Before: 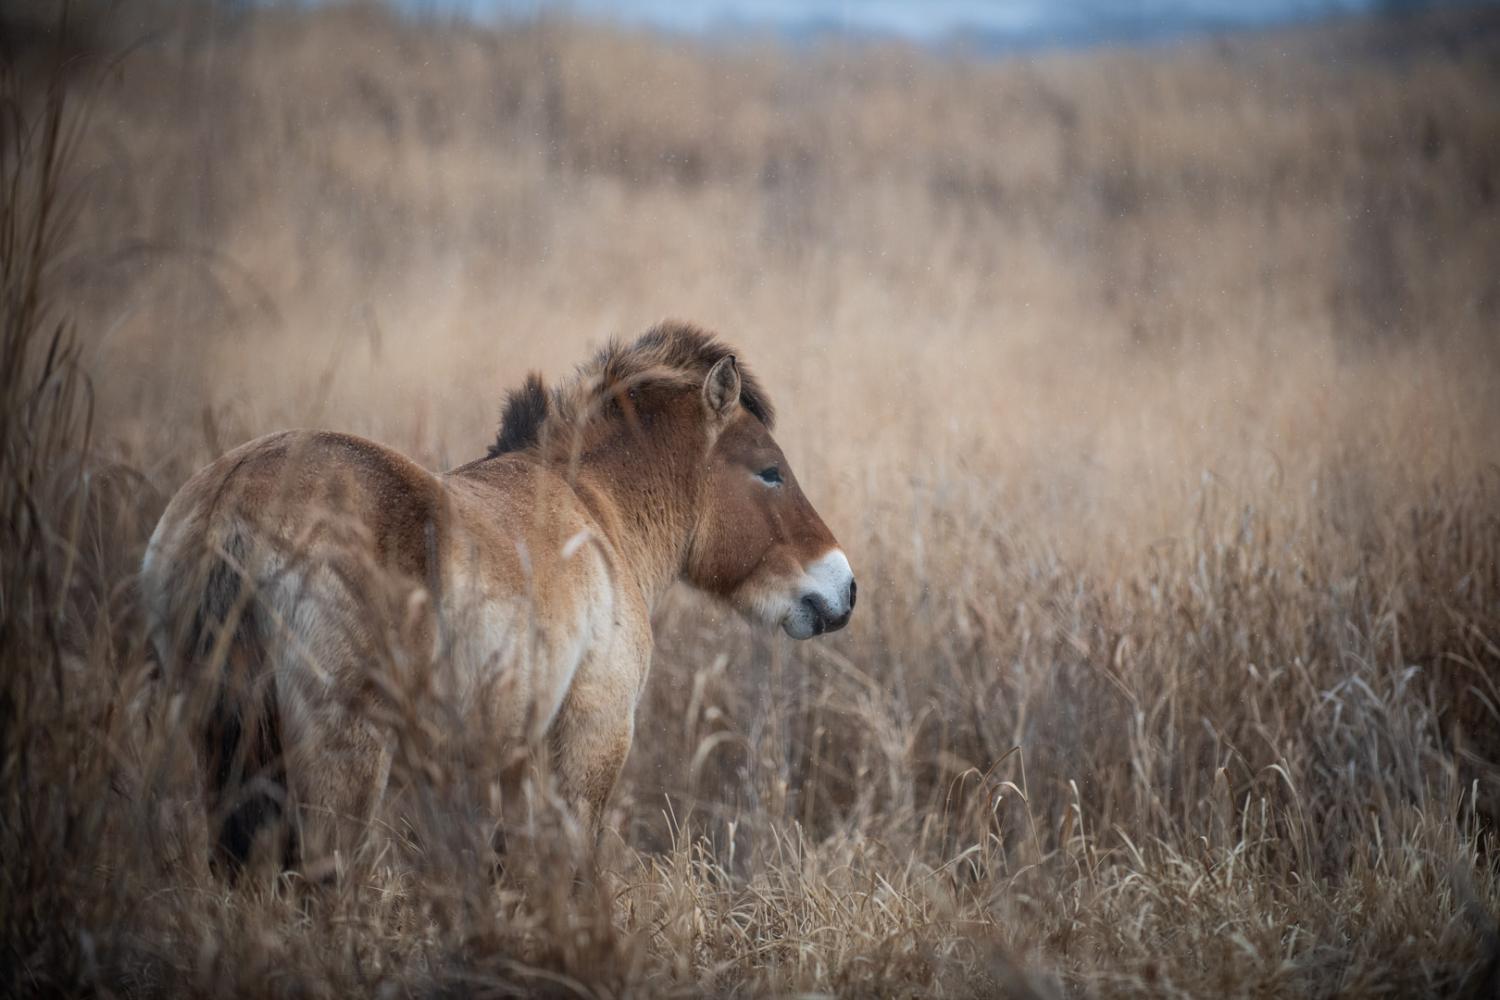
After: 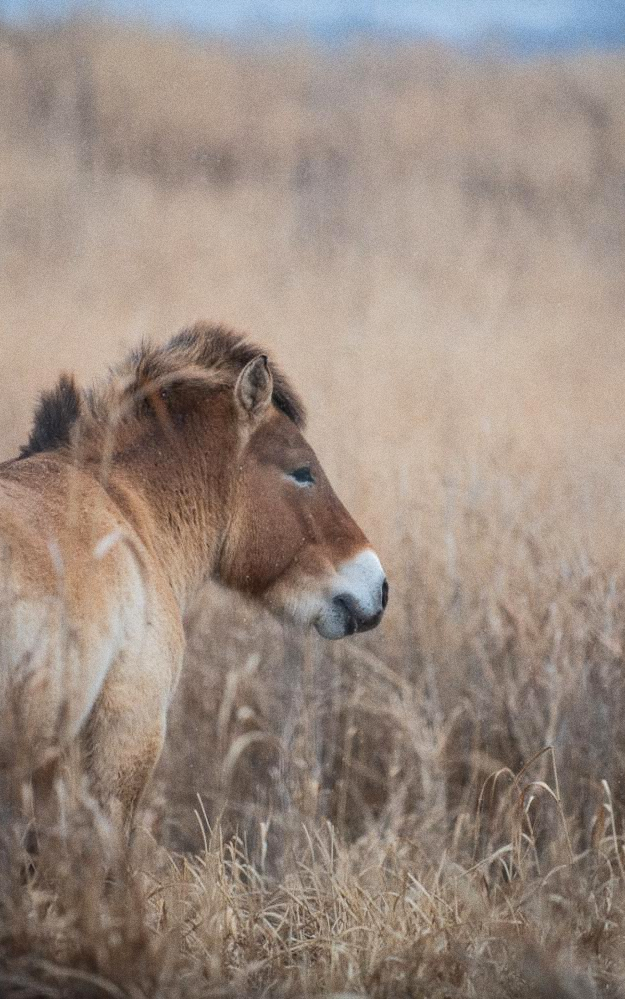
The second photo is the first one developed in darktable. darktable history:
grain: coarseness 0.09 ISO
base curve: curves: ch0 [(0, 0) (0.262, 0.32) (0.722, 0.705) (1, 1)]
crop: left 31.229%, right 27.105%
